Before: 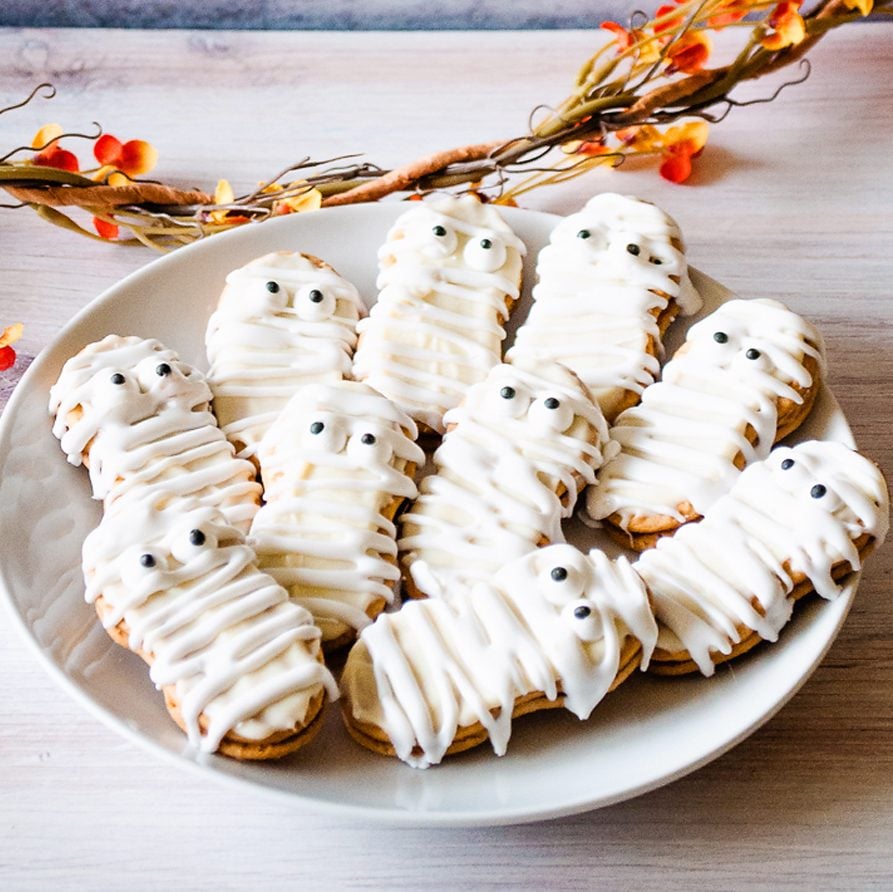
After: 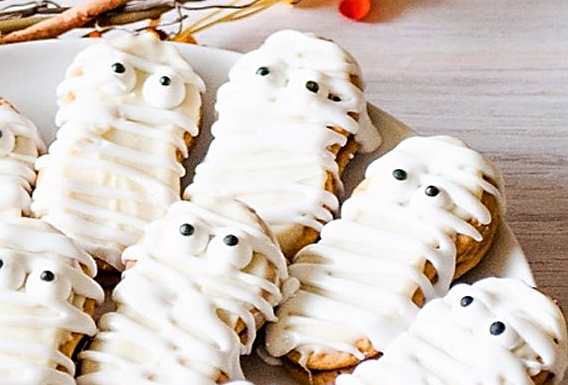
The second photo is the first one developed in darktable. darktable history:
crop: left 36.005%, top 18.293%, right 0.31%, bottom 38.444%
sharpen: on, module defaults
